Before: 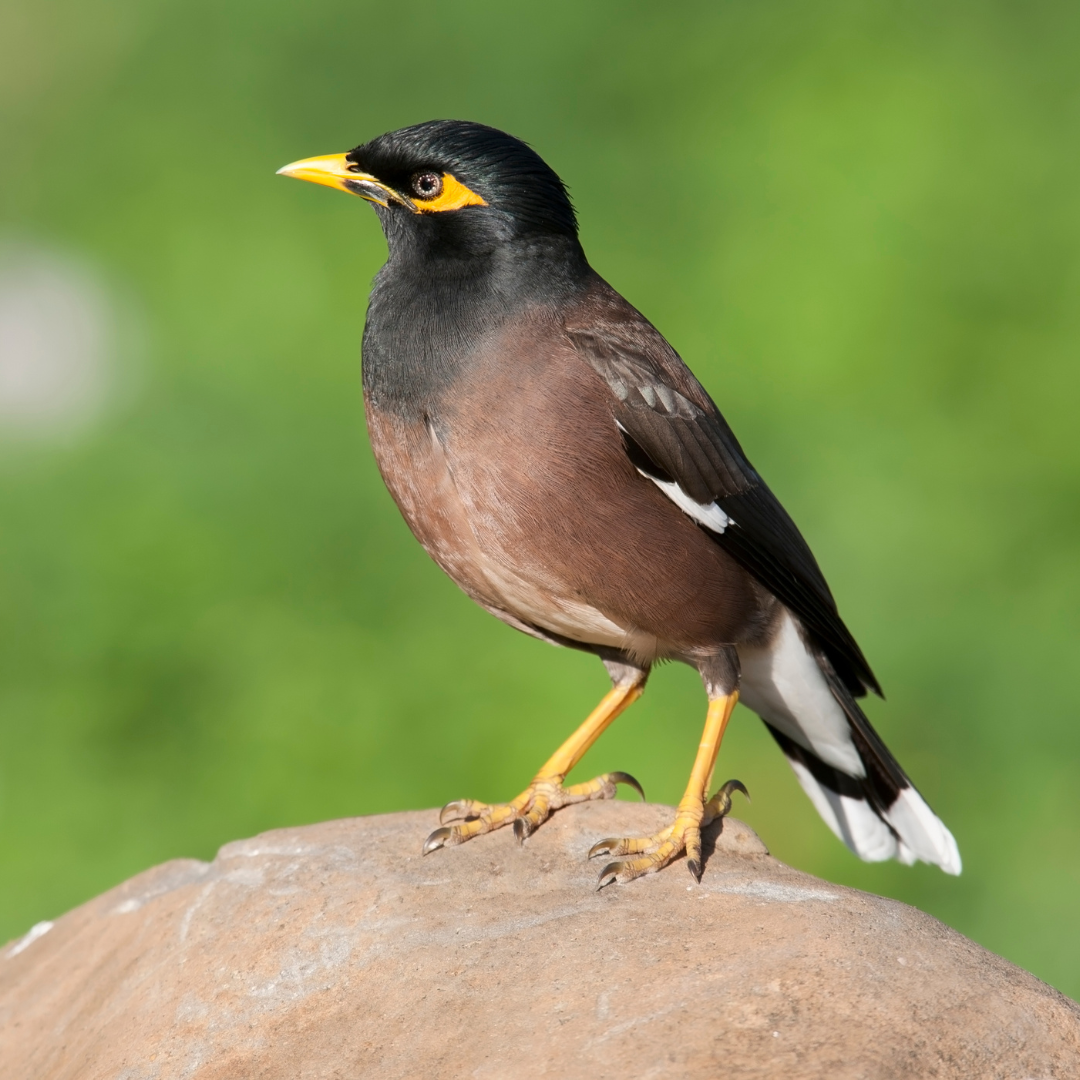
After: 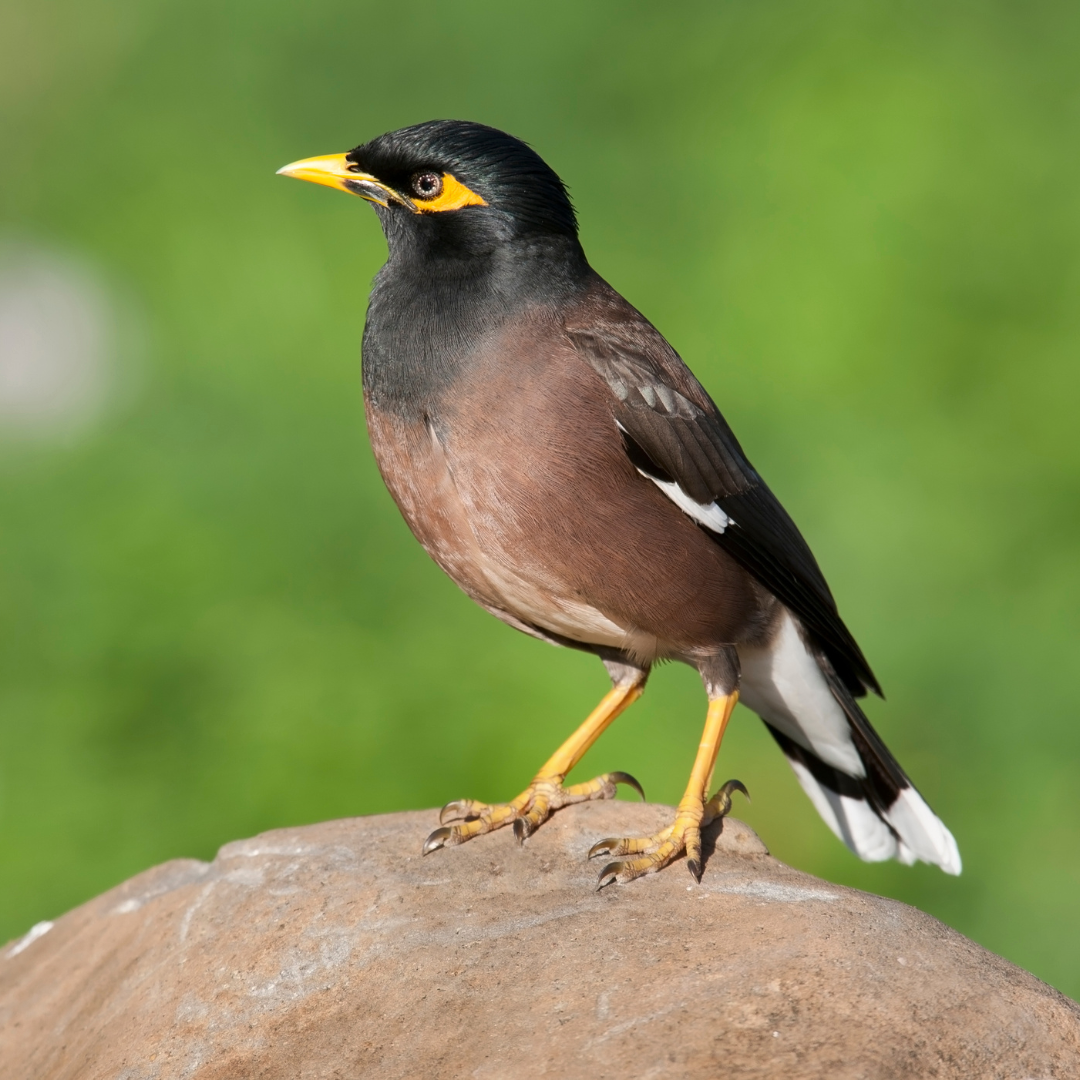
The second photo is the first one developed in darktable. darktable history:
exposure: compensate highlight preservation false
shadows and highlights: radius 108.52, shadows 23.73, highlights -59.32, low approximation 0.01, soften with gaussian
